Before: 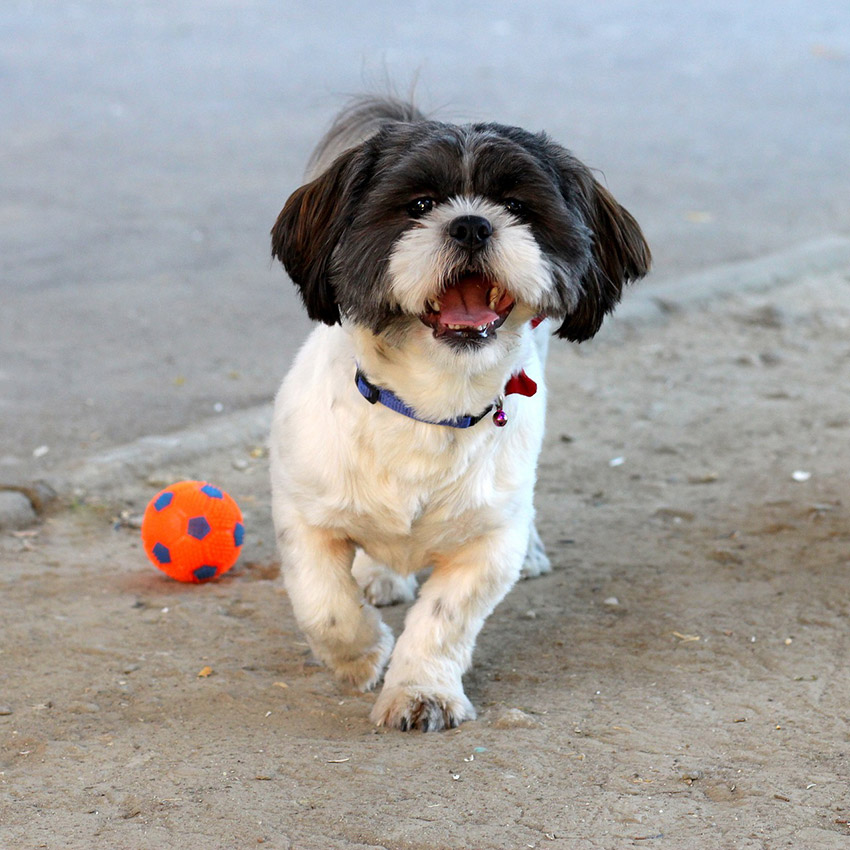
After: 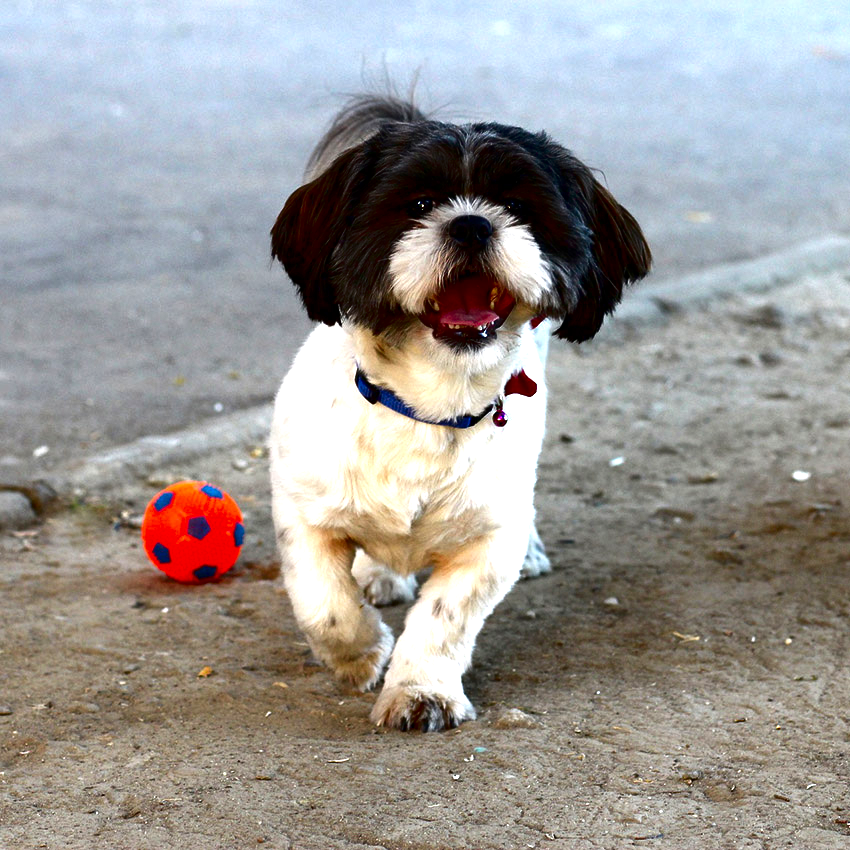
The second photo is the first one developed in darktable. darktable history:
contrast brightness saturation: contrast 0.09, brightness -0.583, saturation 0.168
exposure: exposure 0.601 EV, compensate highlight preservation false
